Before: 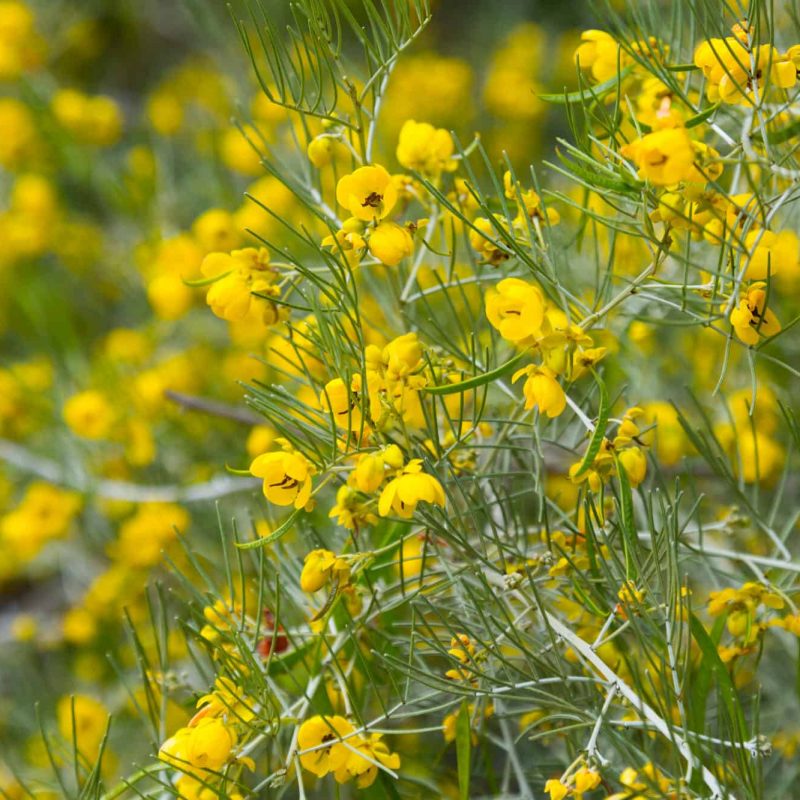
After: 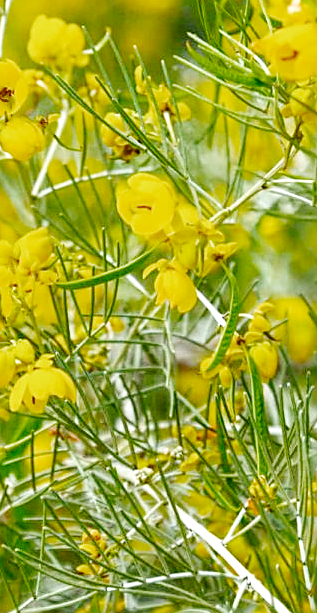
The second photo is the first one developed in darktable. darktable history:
exposure: black level correction 0, exposure 0.692 EV, compensate highlight preservation false
crop: left 46.181%, top 13.233%, right 14.165%, bottom 10.047%
local contrast: on, module defaults
sharpen: on, module defaults
color zones: curves: ch0 [(0, 0.425) (0.143, 0.422) (0.286, 0.42) (0.429, 0.419) (0.571, 0.419) (0.714, 0.42) (0.857, 0.422) (1, 0.425)]
base curve: curves: ch0 [(0, 0) (0.036, 0.025) (0.121, 0.166) (0.206, 0.329) (0.605, 0.79) (1, 1)], preserve colors none
